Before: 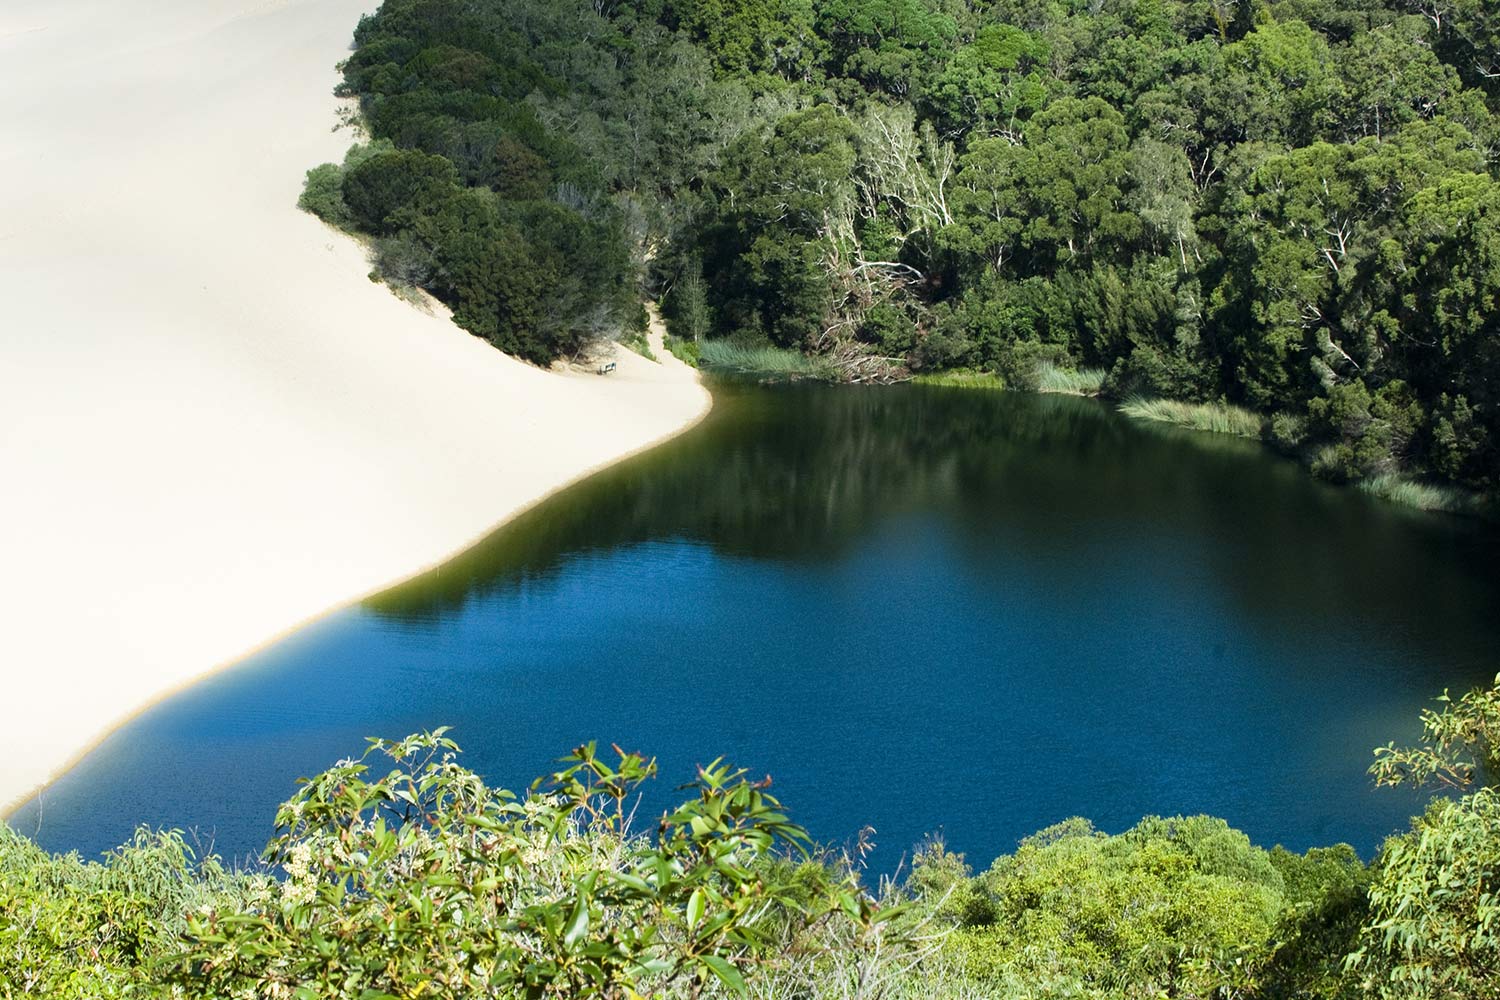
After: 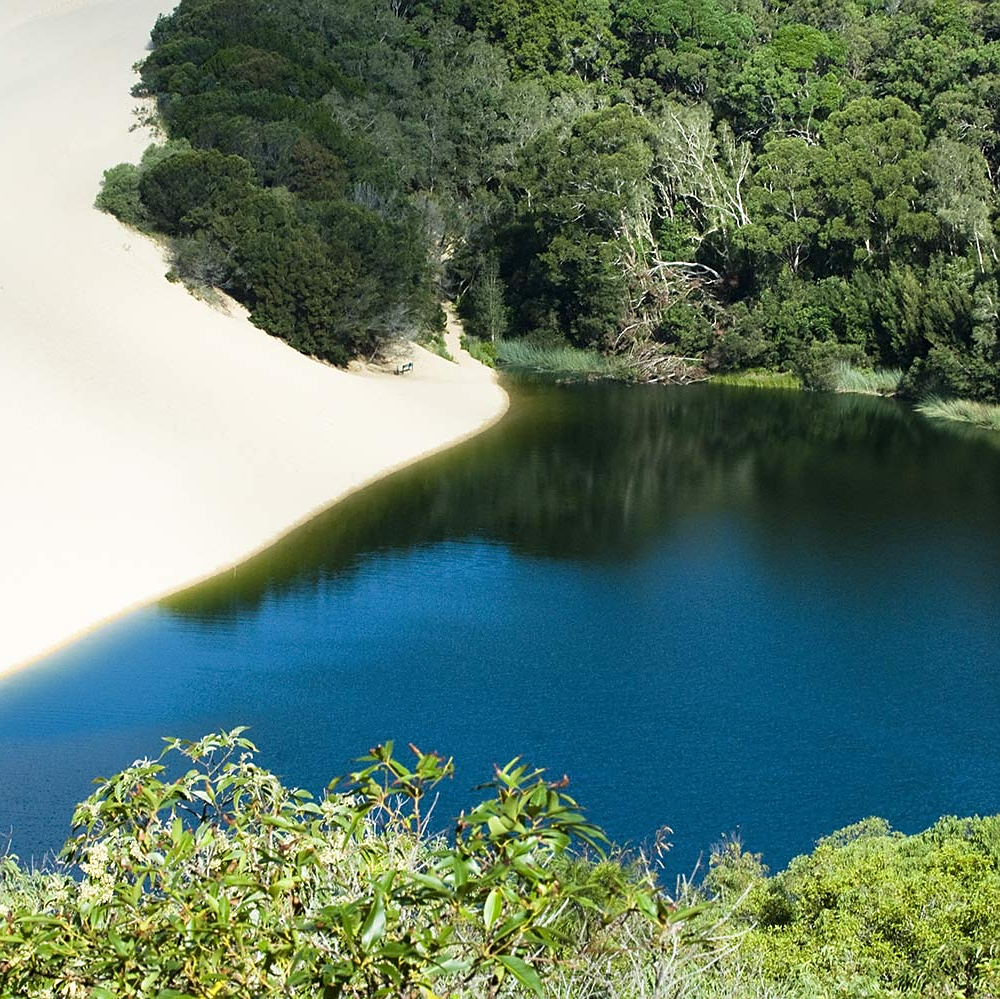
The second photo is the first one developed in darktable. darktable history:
crop and rotate: left 13.537%, right 19.796%
sharpen: radius 1.559, amount 0.373, threshold 1.271
